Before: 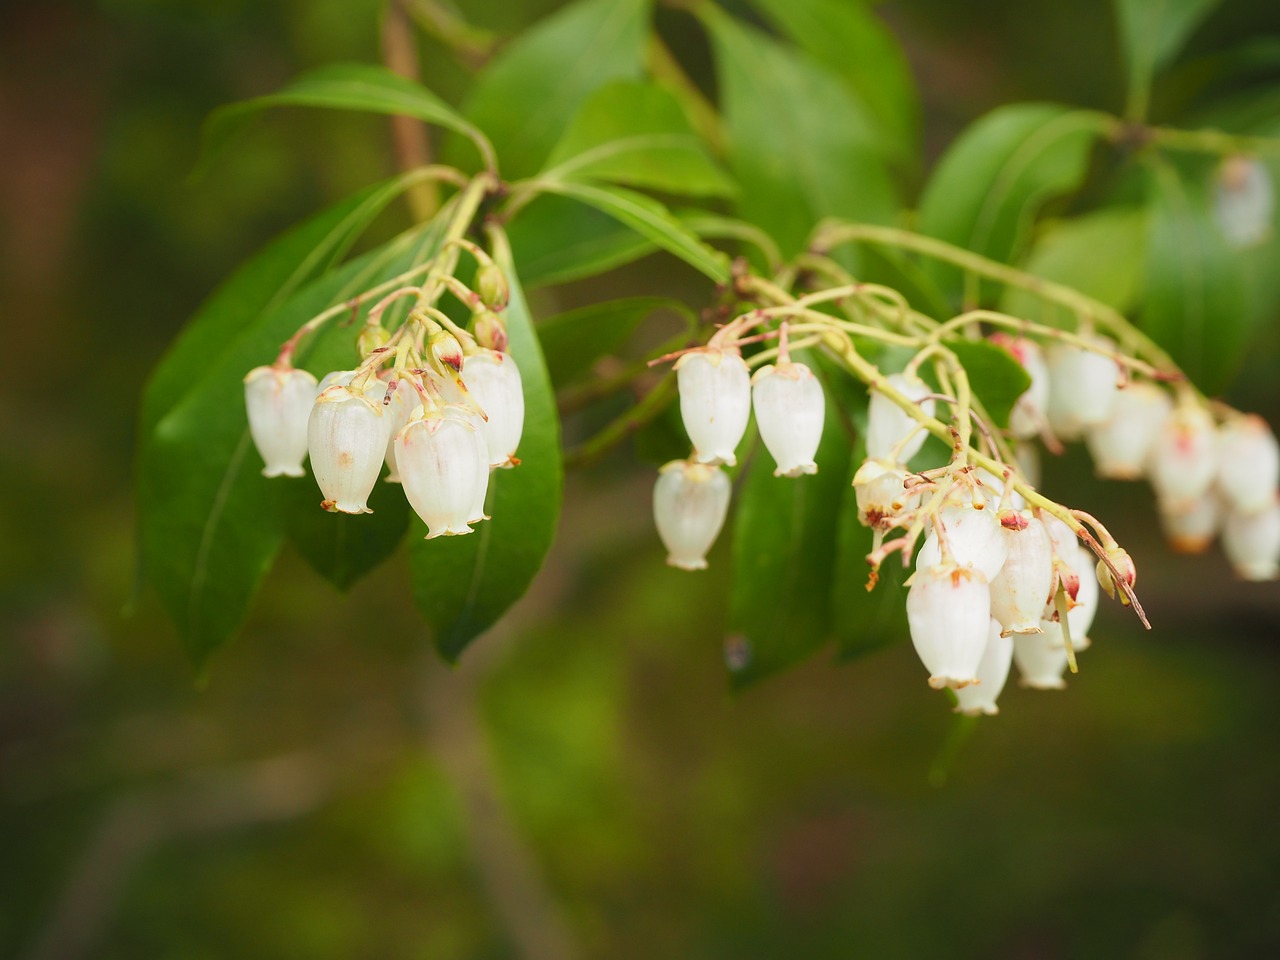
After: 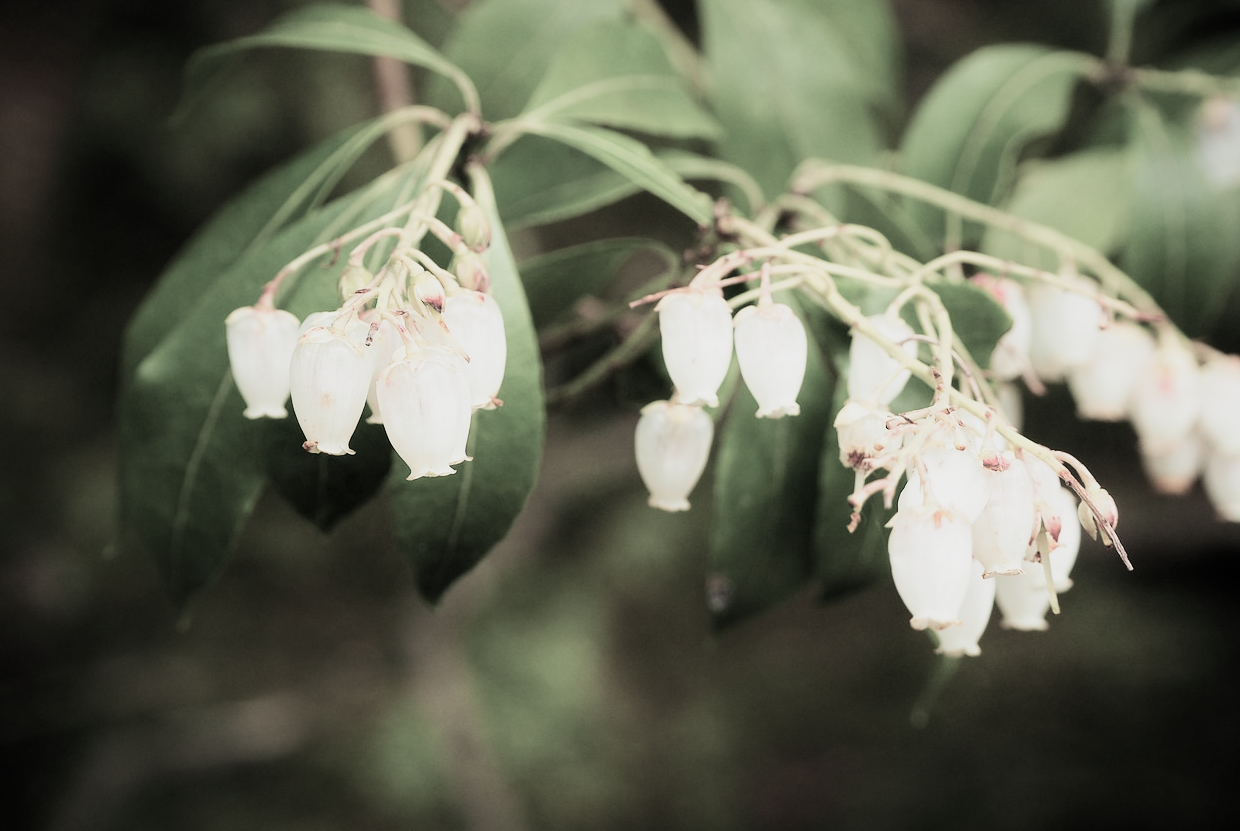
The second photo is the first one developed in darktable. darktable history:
crop: left 1.459%, top 6.19%, right 1.607%, bottom 7.147%
tone equalizer: -8 EV -0.762 EV, -7 EV -0.705 EV, -6 EV -0.598 EV, -5 EV -0.373 EV, -3 EV 0.367 EV, -2 EV 0.6 EV, -1 EV 0.688 EV, +0 EV 0.738 EV
filmic rgb: black relative exposure -5.06 EV, white relative exposure 3.96 EV, threshold 3.03 EV, hardness 2.88, contrast 1.399, highlights saturation mix -31.3%, preserve chrominance RGB euclidean norm, color science v5 (2021), contrast in shadows safe, contrast in highlights safe, enable highlight reconstruction true
